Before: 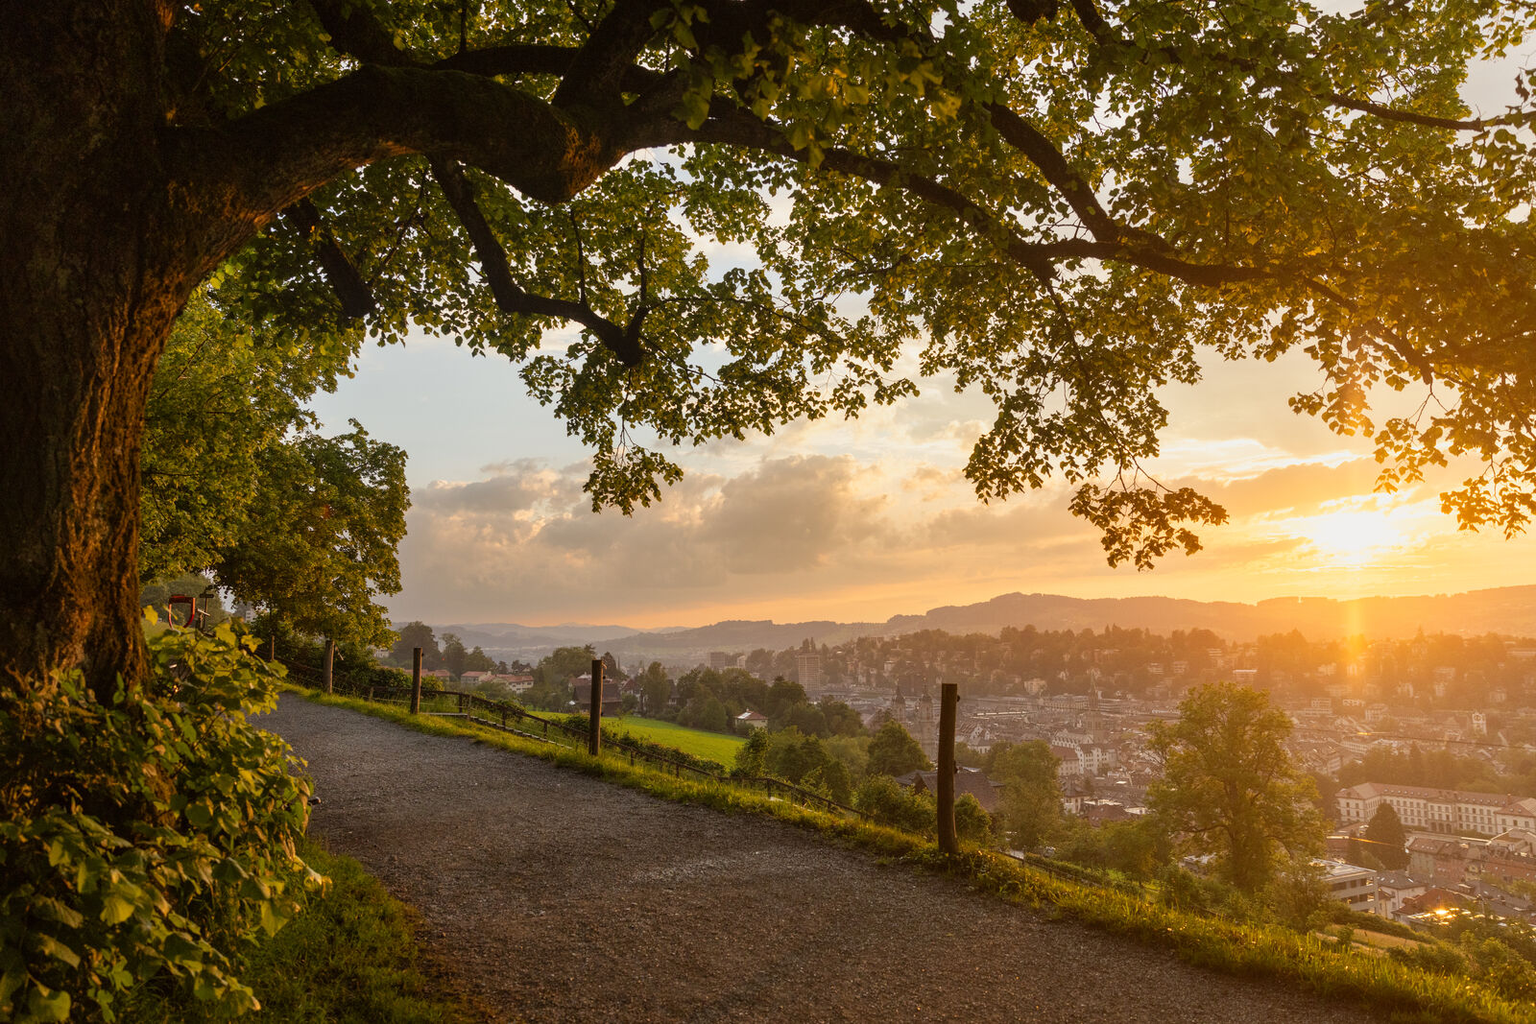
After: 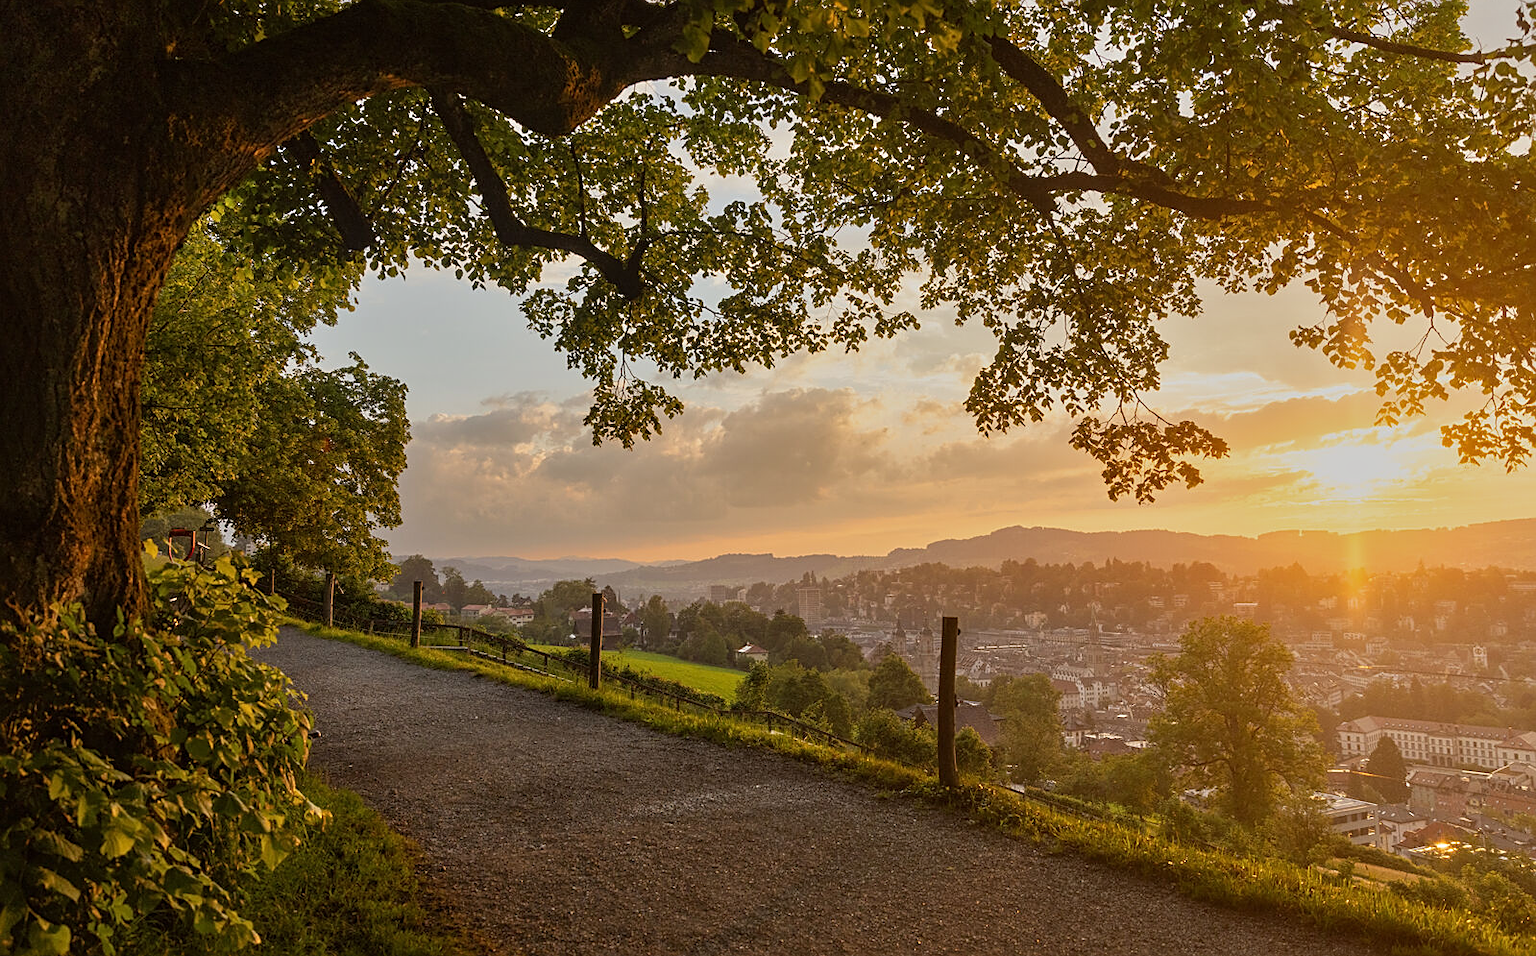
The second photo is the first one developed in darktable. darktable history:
sharpen: on, module defaults
crop and rotate: top 6.587%
tone equalizer: -8 EV -0.002 EV, -7 EV 0.004 EV, -6 EV -0.046 EV, -5 EV 0.015 EV, -4 EV -0.007 EV, -3 EV 0.014 EV, -2 EV -0.073 EV, -1 EV -0.284 EV, +0 EV -0.567 EV, mask exposure compensation -0.508 EV
